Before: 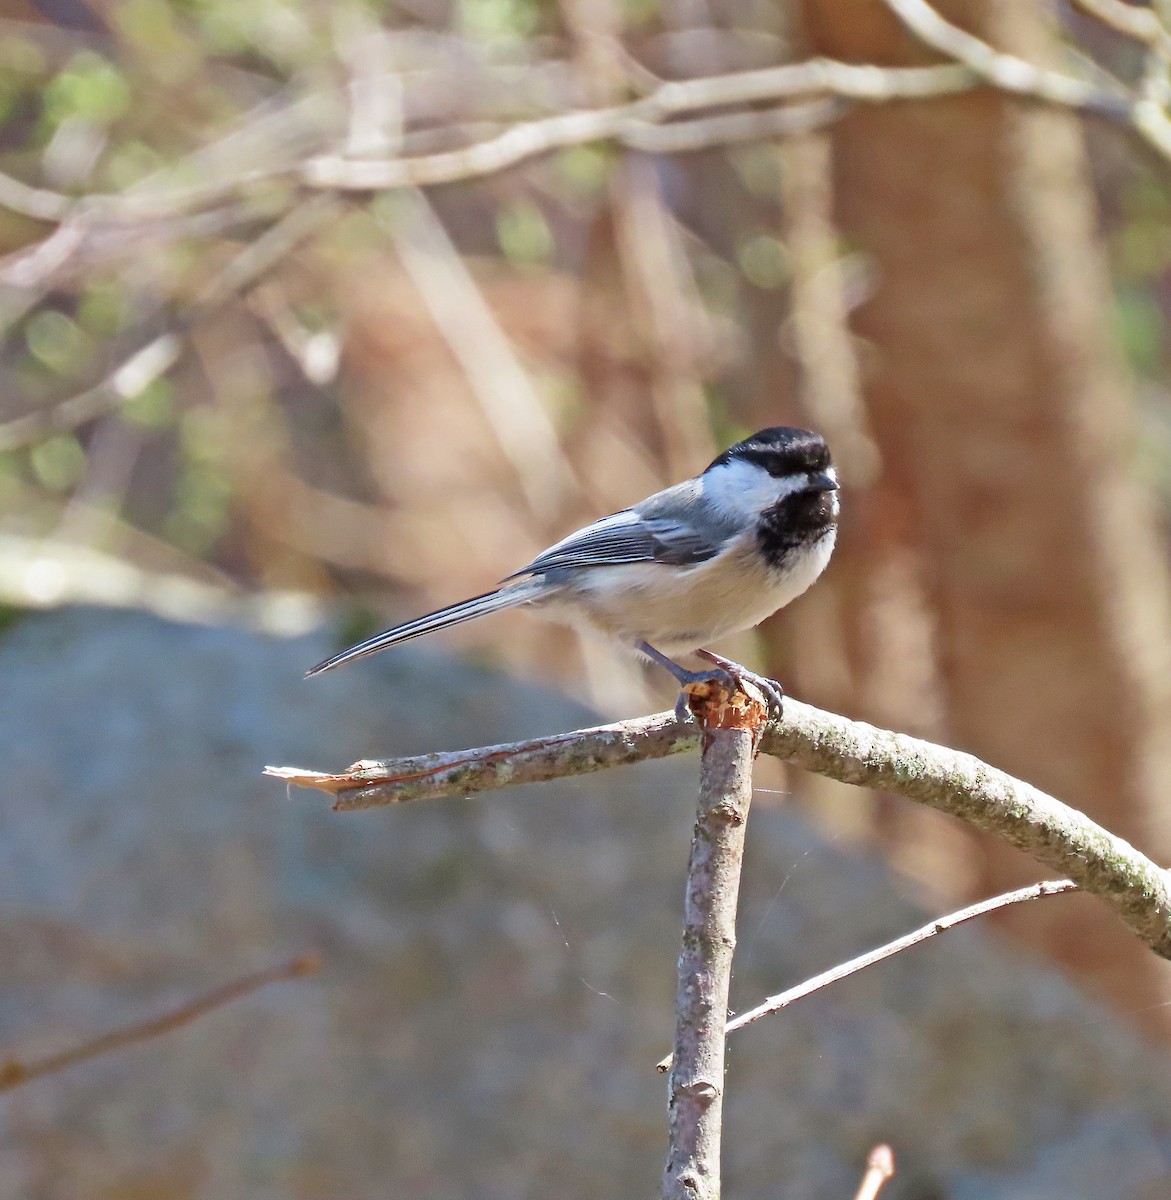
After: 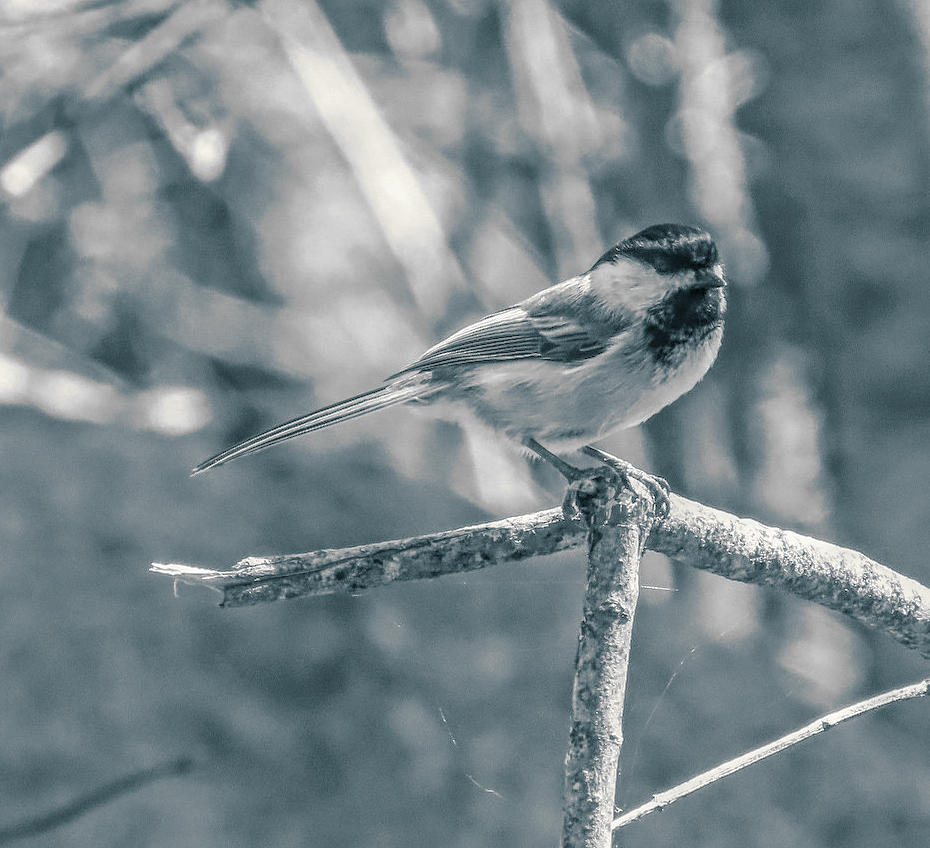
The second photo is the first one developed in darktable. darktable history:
monochrome: on, module defaults
crop: left 9.712%, top 16.928%, right 10.845%, bottom 12.332%
sharpen: radius 1.559, amount 0.373, threshold 1.271
split-toning: shadows › hue 205.2°, shadows › saturation 0.43, highlights › hue 54°, highlights › saturation 0.54
local contrast: highlights 0%, shadows 0%, detail 200%, midtone range 0.25
white balance: red 1, blue 1
